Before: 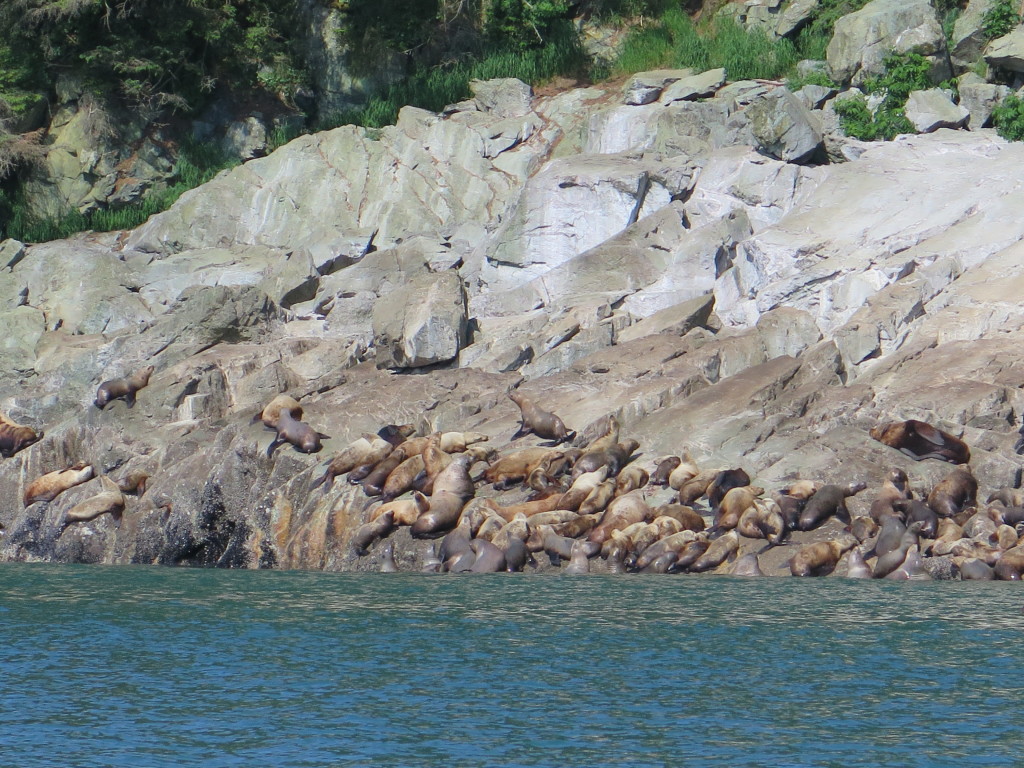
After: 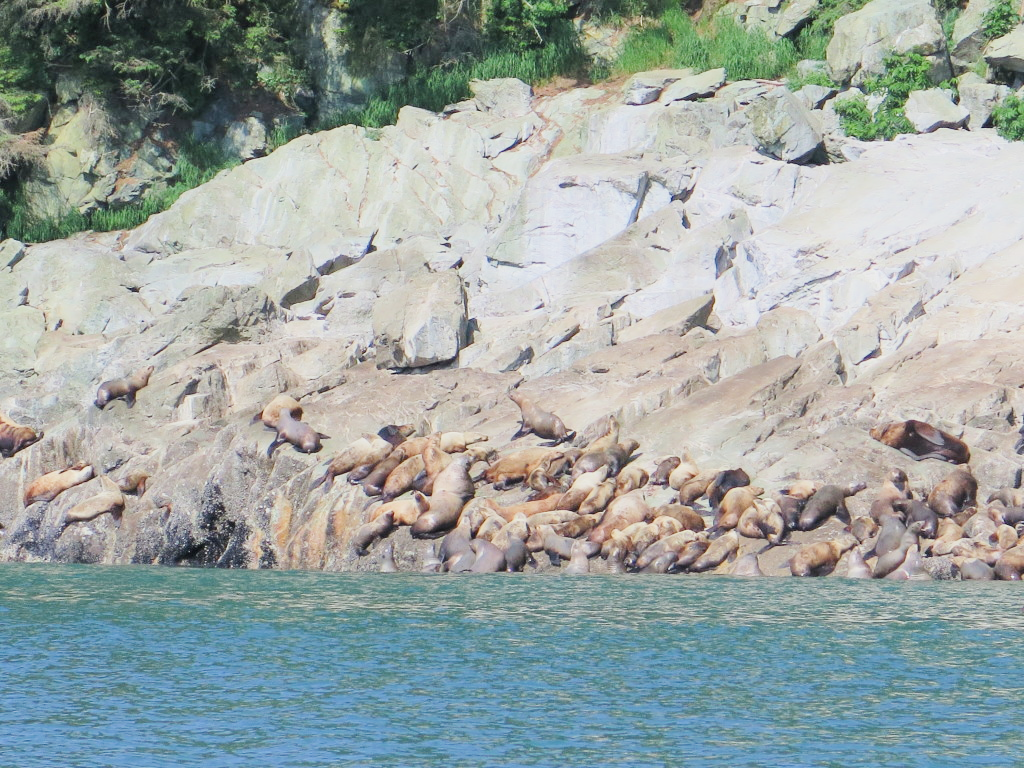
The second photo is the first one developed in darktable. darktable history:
exposure: exposure 1.223 EV, compensate highlight preservation false
filmic rgb: black relative exposure -16 EV, white relative exposure 6.12 EV, hardness 5.22
